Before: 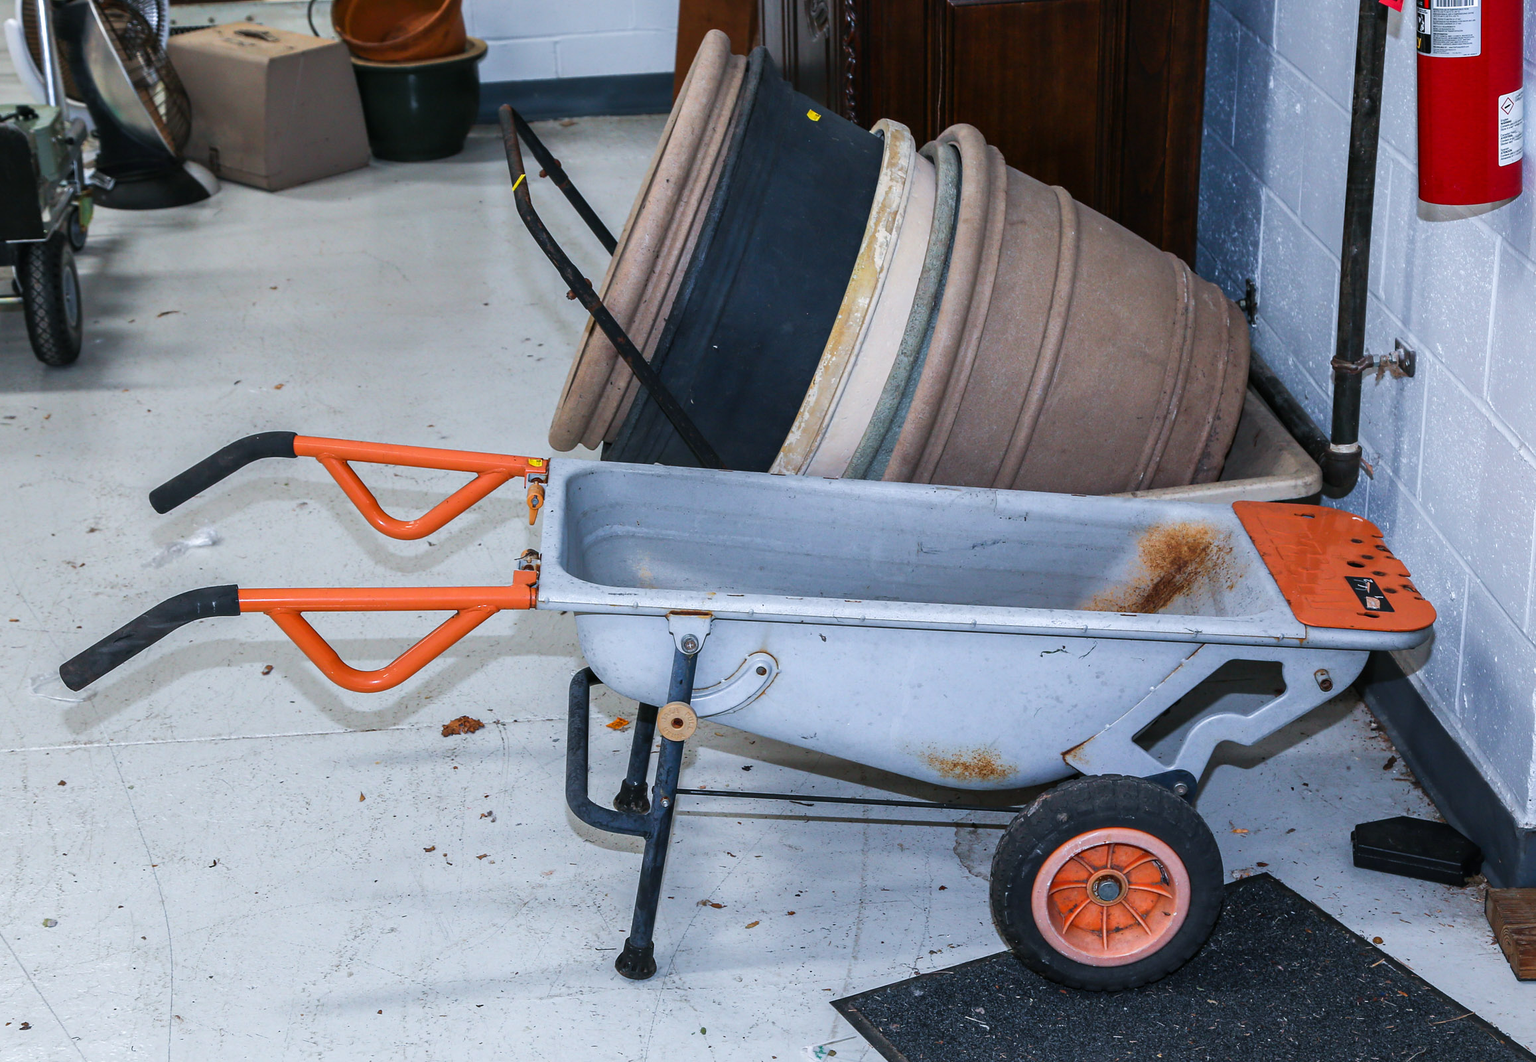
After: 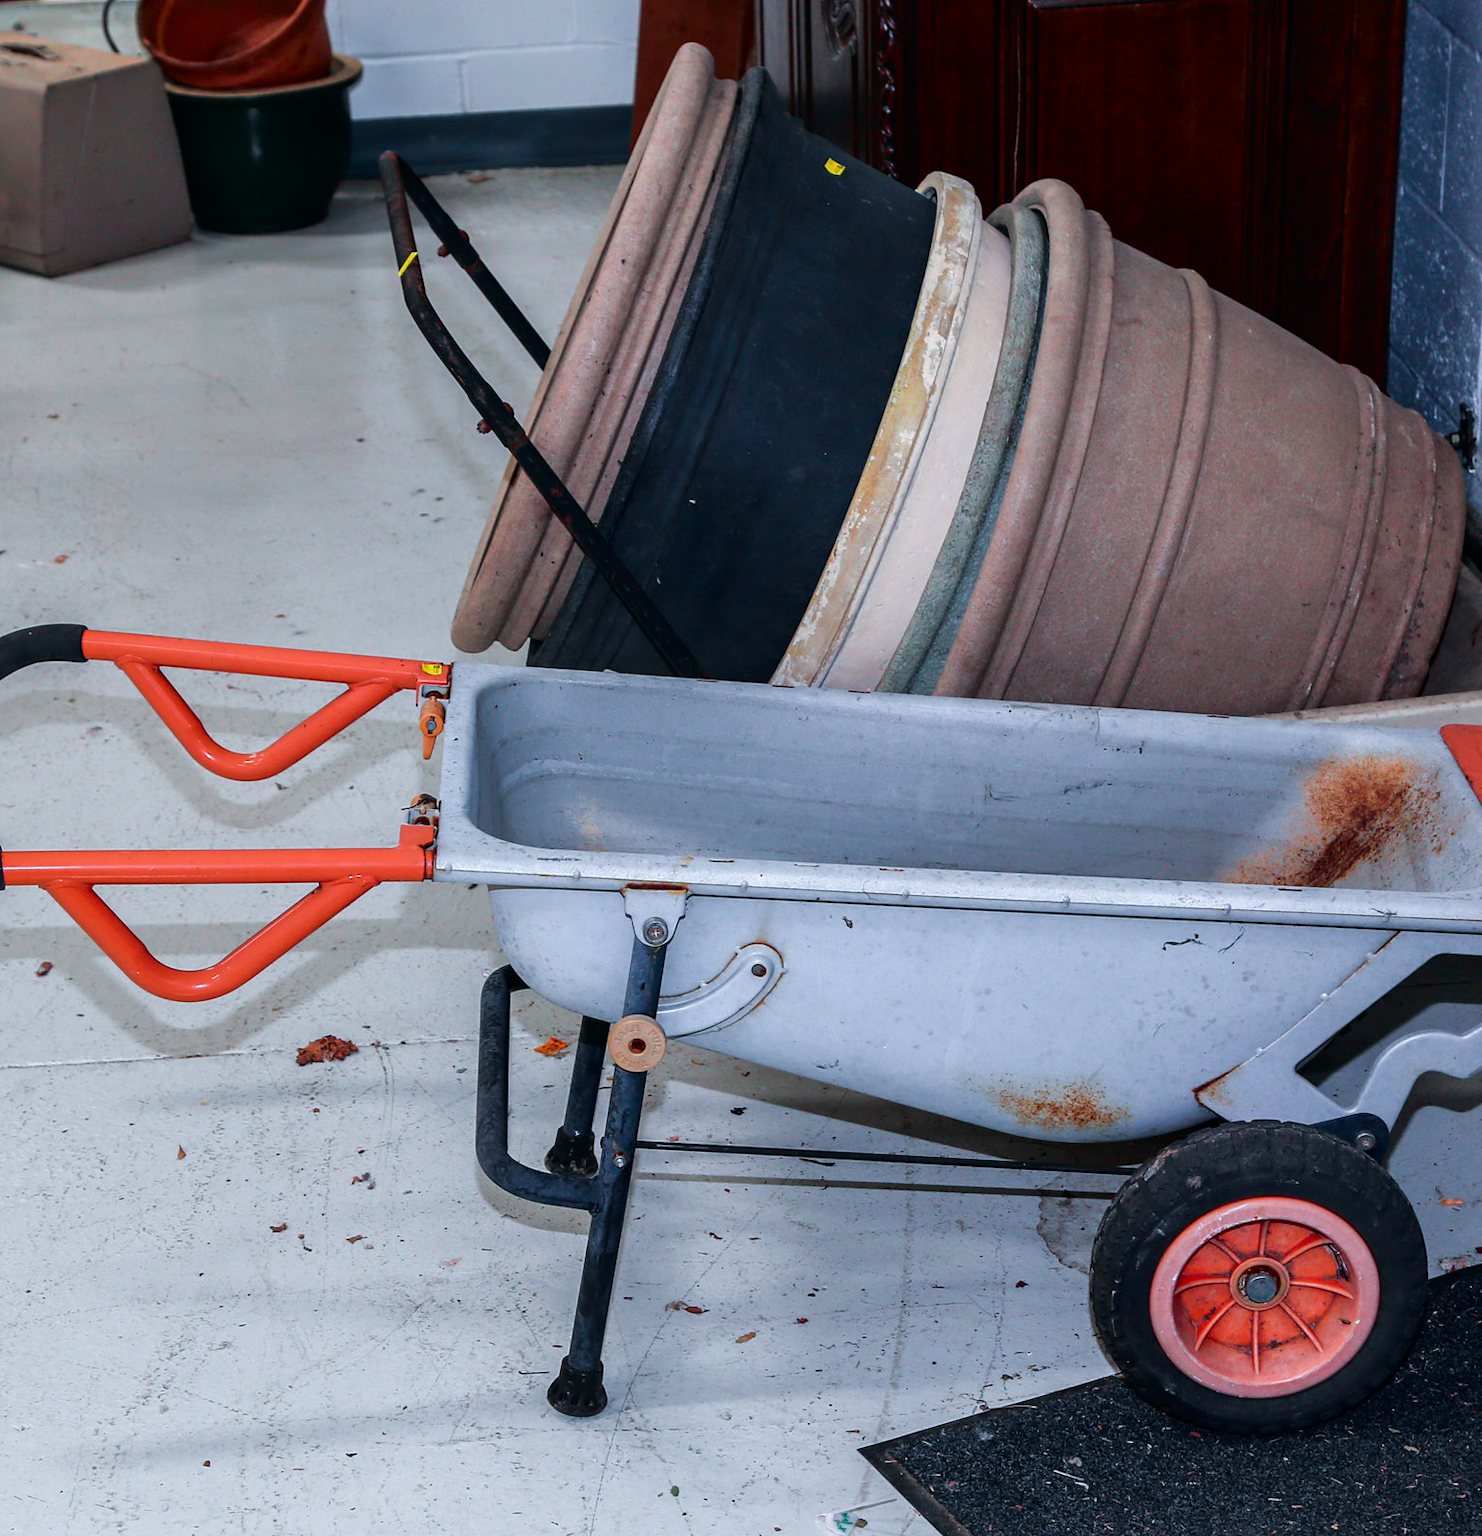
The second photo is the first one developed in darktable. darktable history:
crop and rotate: left 15.446%, right 17.836%
tone curve: curves: ch0 [(0, 0) (0.106, 0.041) (0.256, 0.197) (0.37, 0.336) (0.513, 0.481) (0.667, 0.629) (1, 1)]; ch1 [(0, 0) (0.502, 0.505) (0.553, 0.577) (1, 1)]; ch2 [(0, 0) (0.5, 0.495) (0.56, 0.544) (1, 1)], color space Lab, independent channels, preserve colors none
